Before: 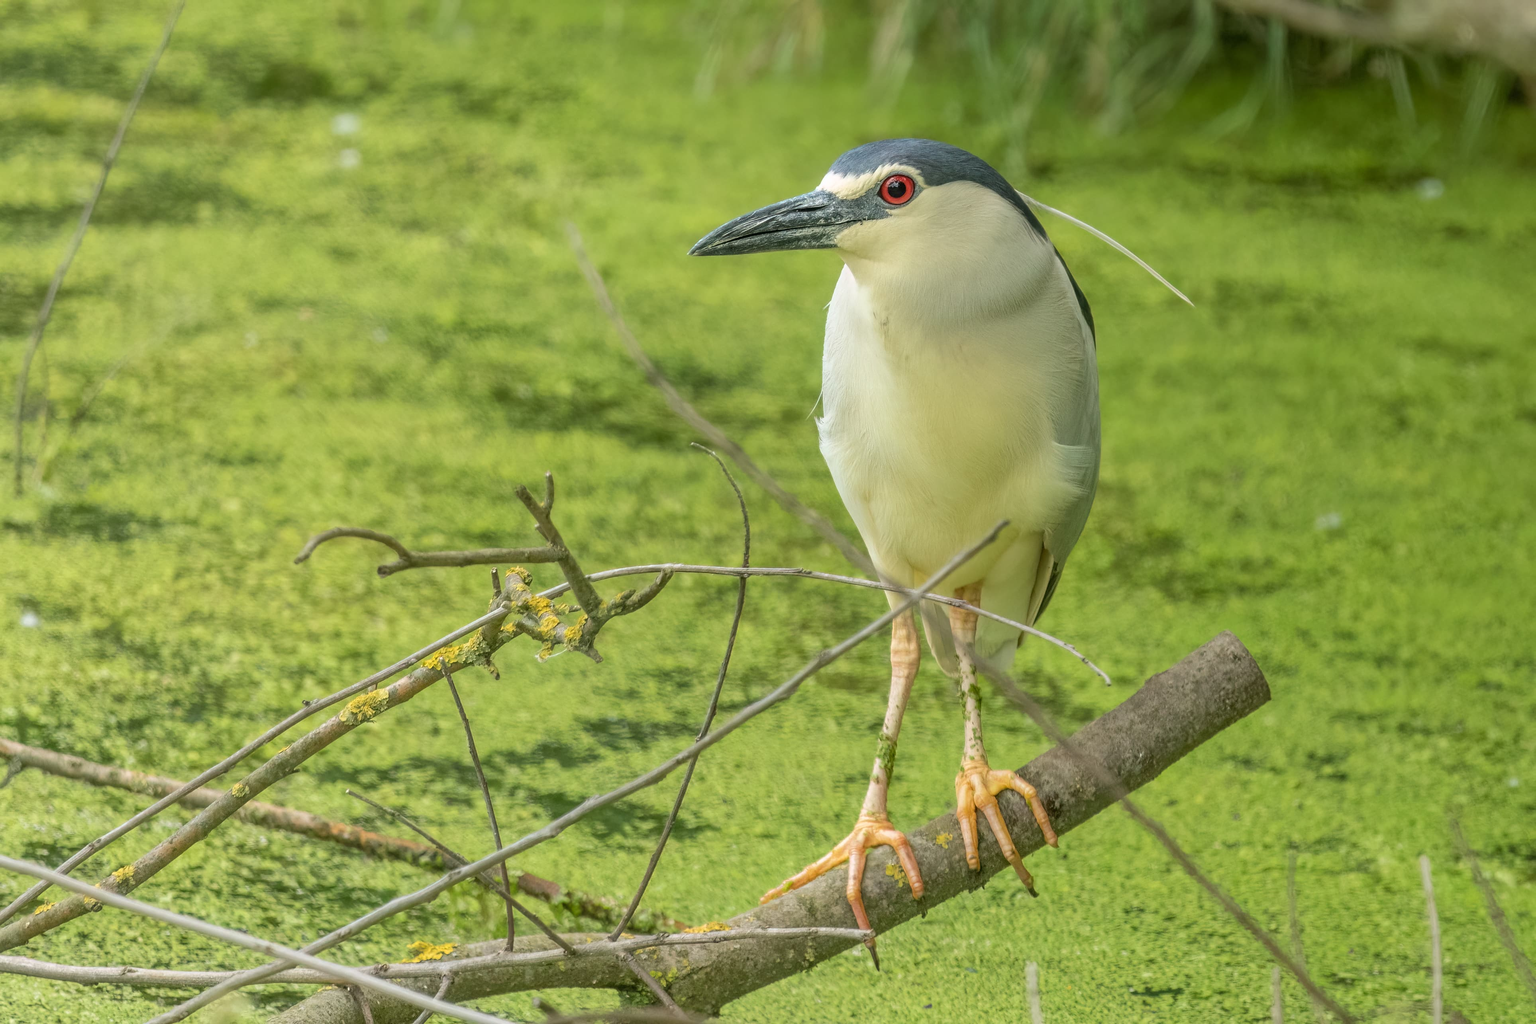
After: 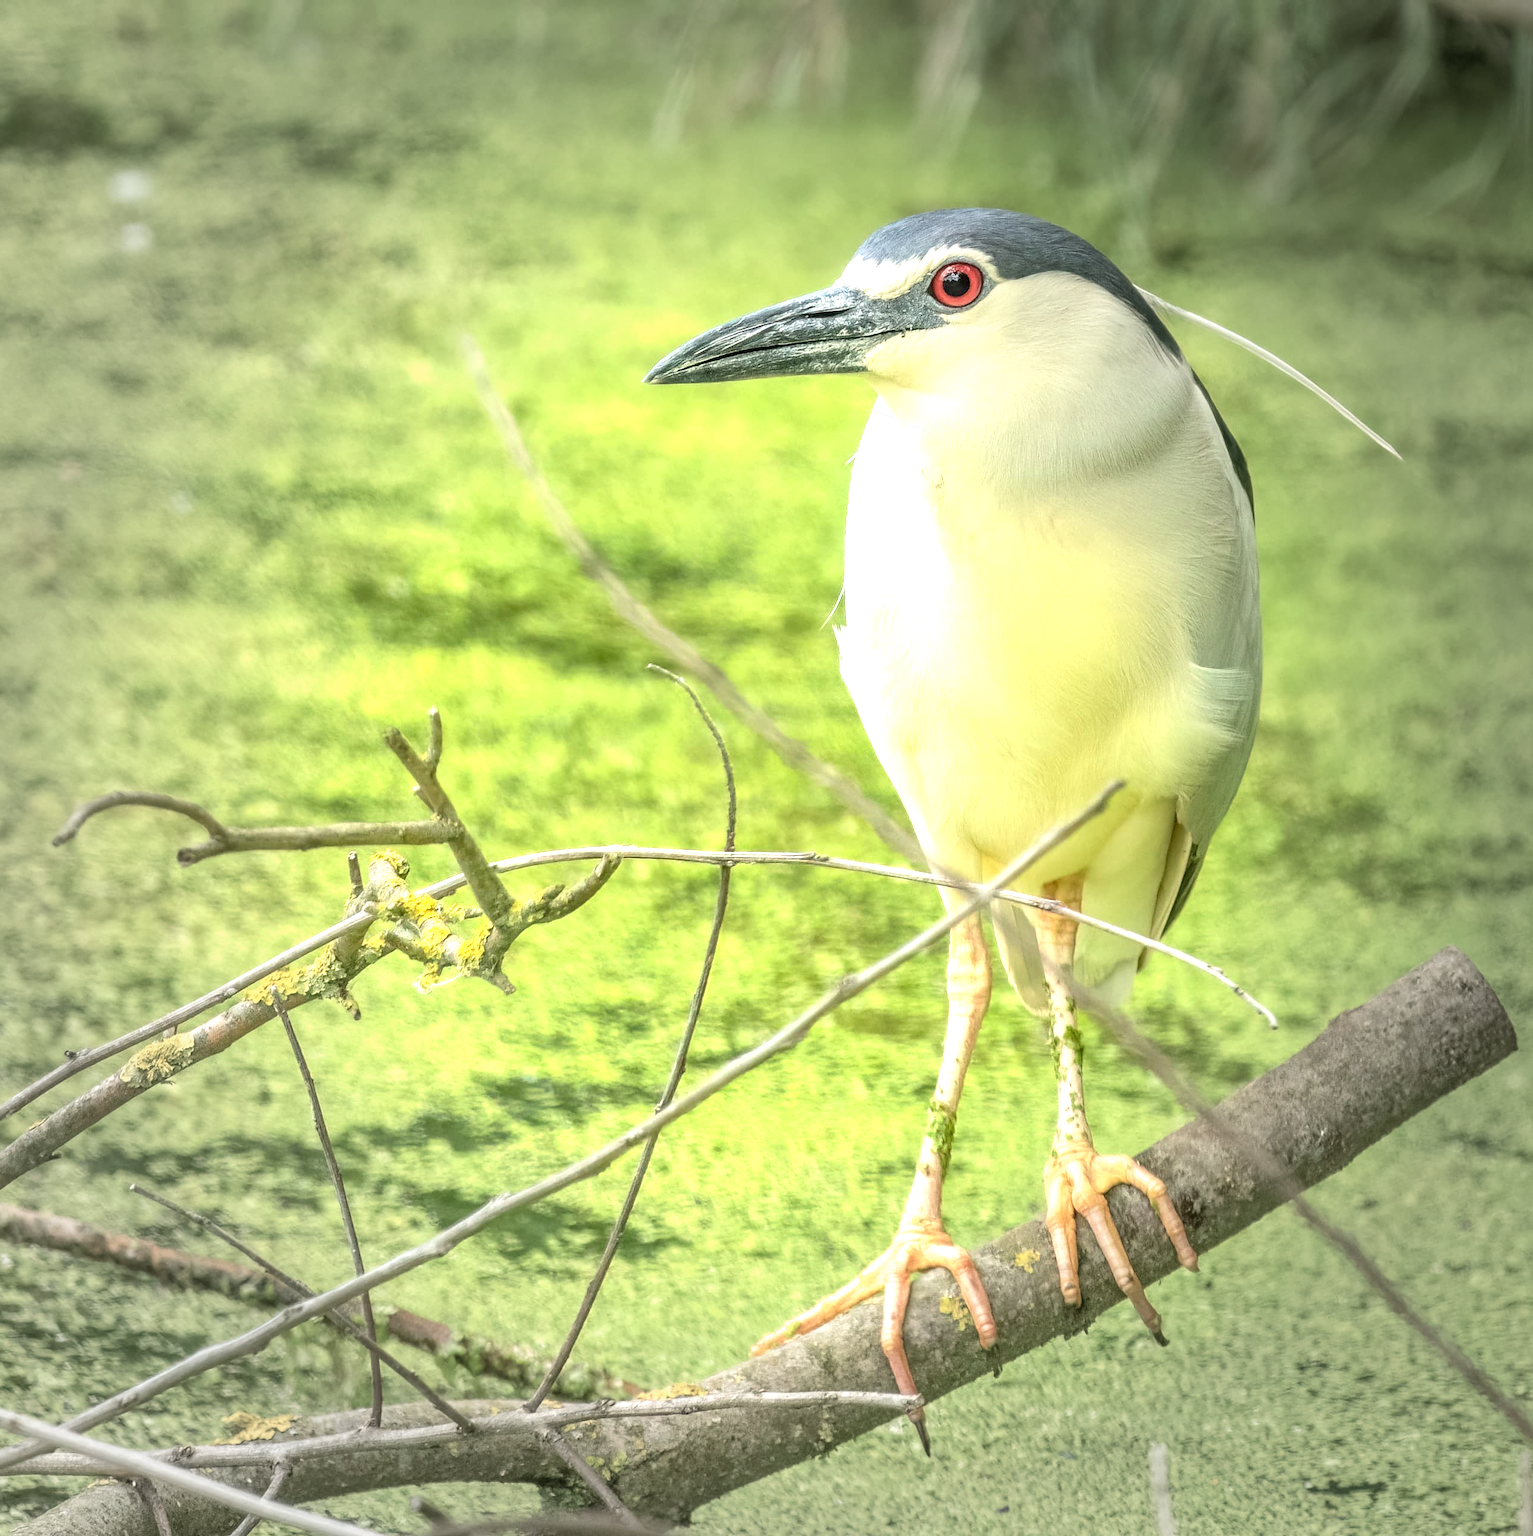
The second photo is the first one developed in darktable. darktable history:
exposure: black level correction 0.001, exposure 1.3 EV, compensate highlight preservation false
crop: left 16.899%, right 16.556%
vignetting: fall-off start 48.41%, automatic ratio true, width/height ratio 1.29, unbound false
